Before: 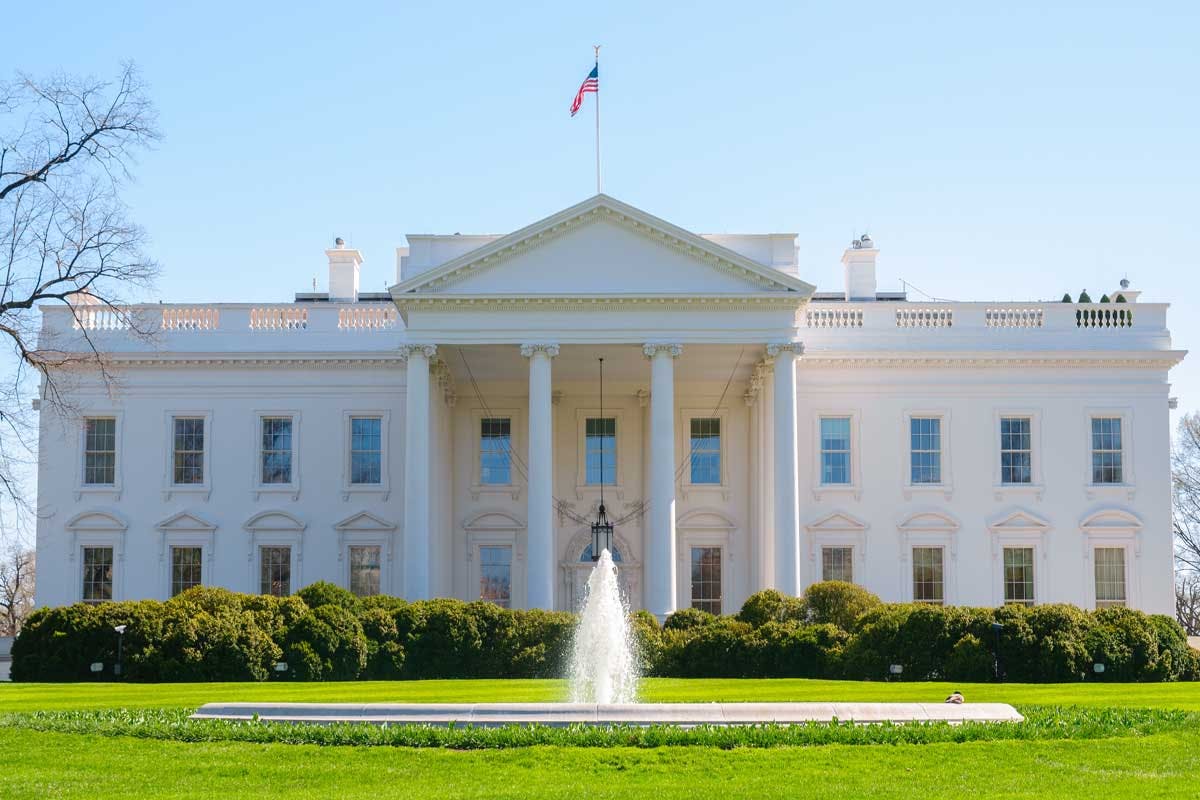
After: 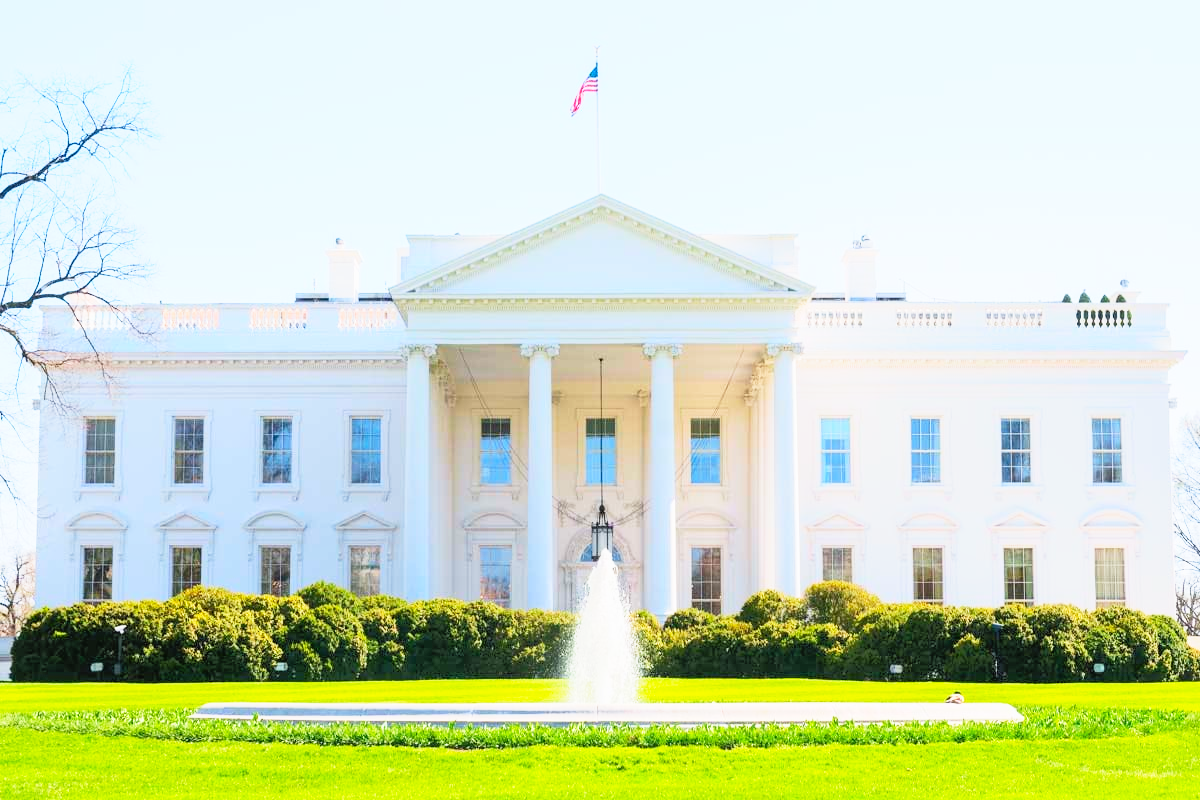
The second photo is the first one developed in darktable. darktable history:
tone equalizer: -8 EV -1.8 EV, -7 EV -1.13 EV, -6 EV -1.62 EV
base curve: curves: ch0 [(0, 0) (0.088, 0.125) (0.176, 0.251) (0.354, 0.501) (0.613, 0.749) (1, 0.877)], preserve colors none
contrast brightness saturation: contrast 0.202, brightness 0.167, saturation 0.229
exposure: exposure 0.457 EV, compensate highlight preservation false
